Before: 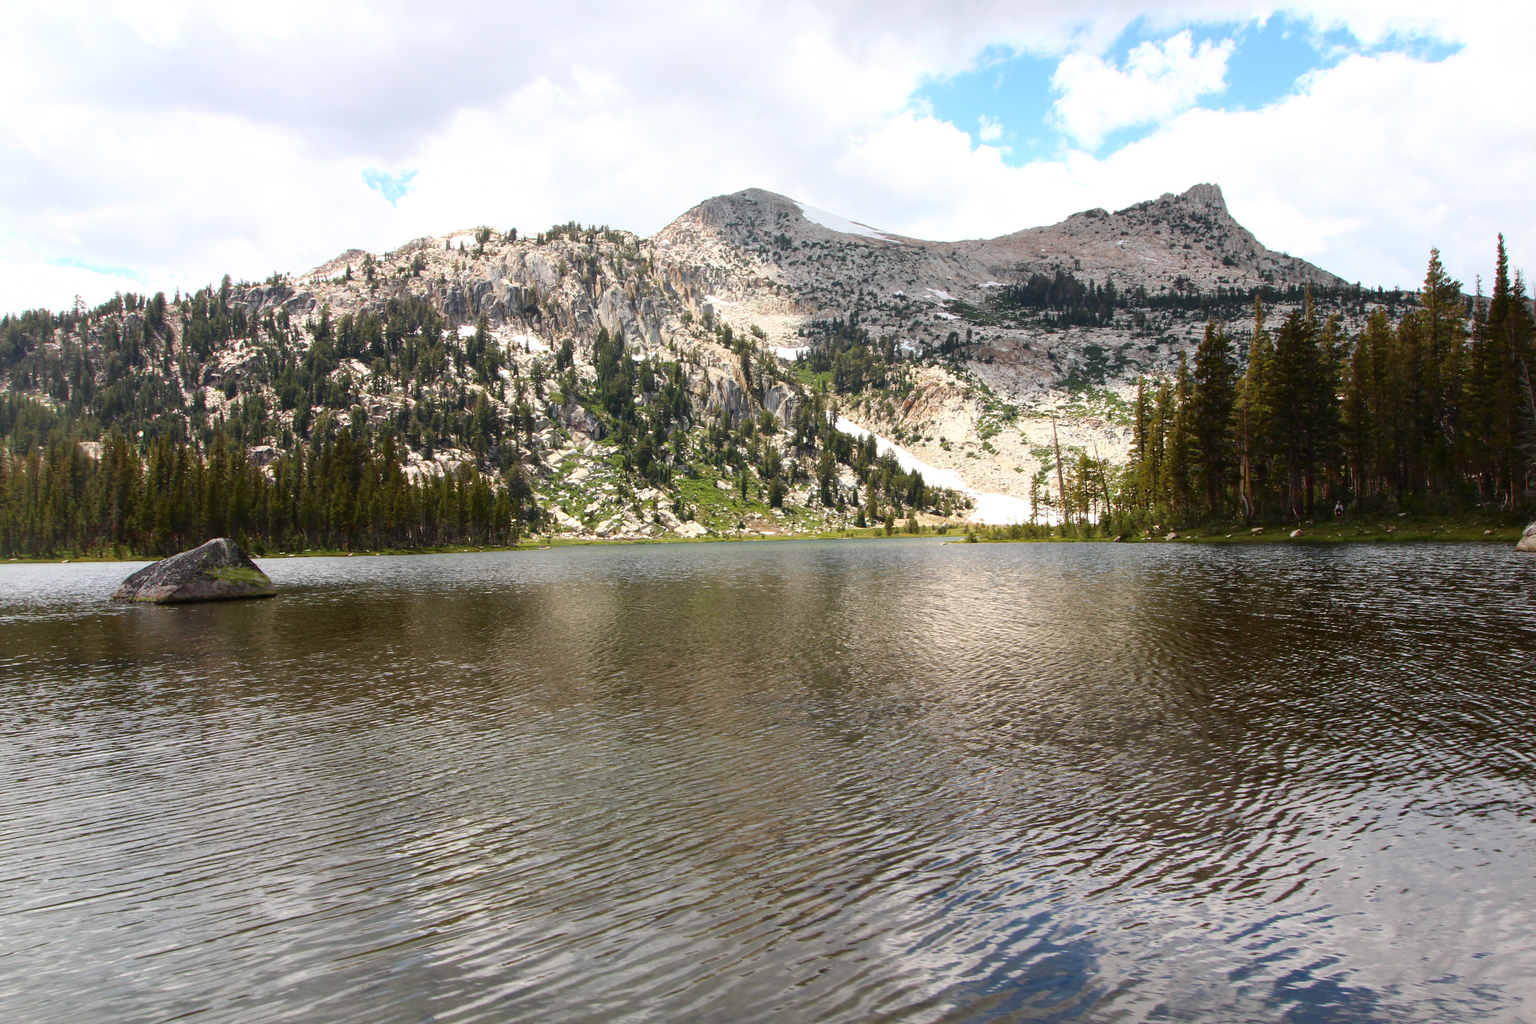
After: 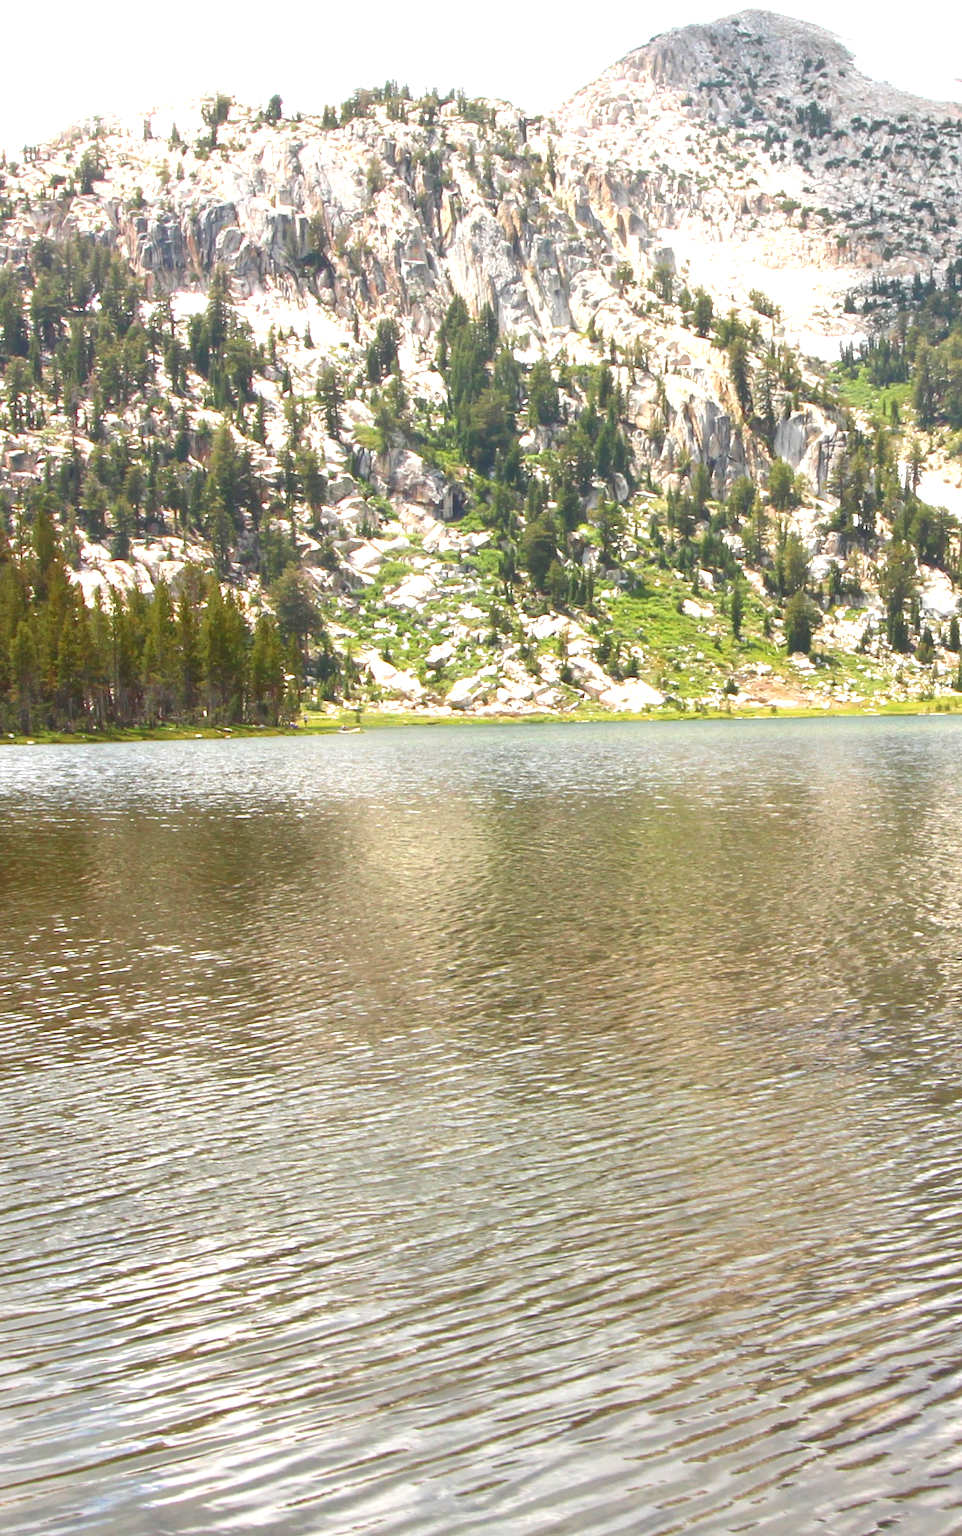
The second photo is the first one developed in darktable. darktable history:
crop and rotate: left 21.77%, top 18.528%, right 44.676%, bottom 2.997%
exposure: black level correction 0, exposure 1 EV, compensate exposure bias true, compensate highlight preservation false
tone equalizer: -8 EV 1 EV, -7 EV 1 EV, -6 EV 1 EV, -5 EV 1 EV, -4 EV 1 EV, -3 EV 0.75 EV, -2 EV 0.5 EV, -1 EV 0.25 EV
rotate and perspective: rotation 0.074°, lens shift (vertical) 0.096, lens shift (horizontal) -0.041, crop left 0.043, crop right 0.952, crop top 0.024, crop bottom 0.979
